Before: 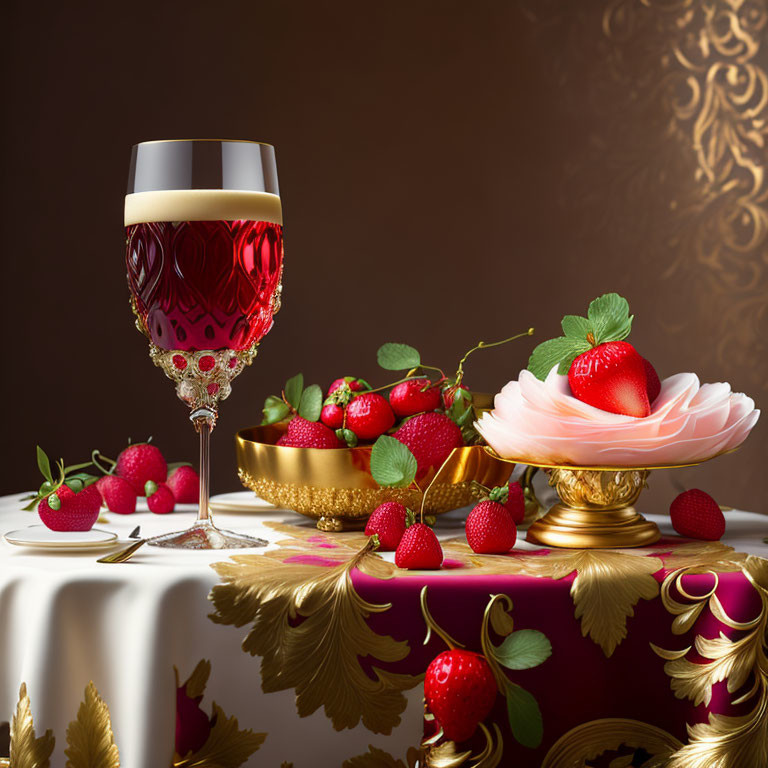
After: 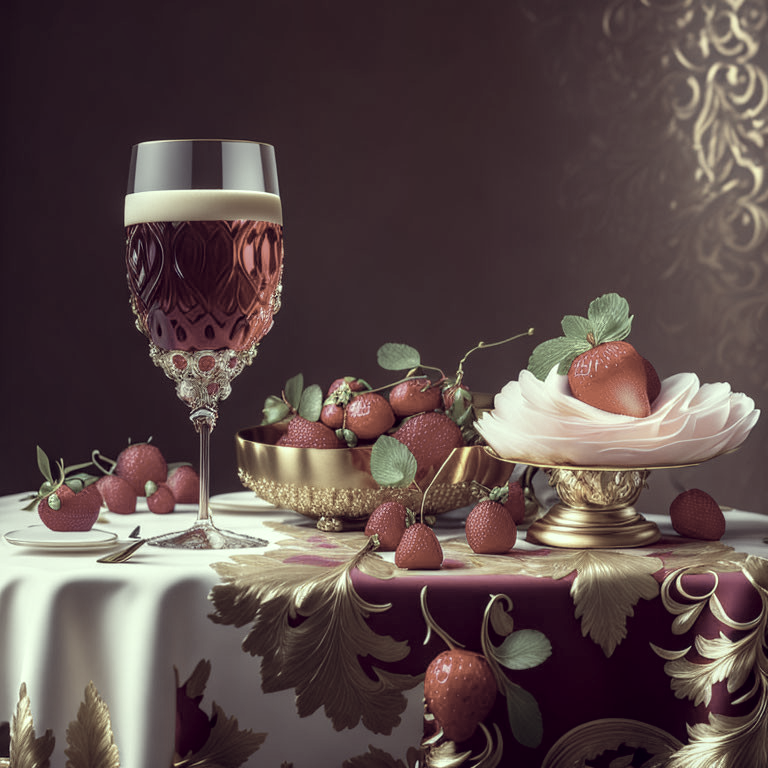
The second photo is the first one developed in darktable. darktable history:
color correction: highlights a* -20.5, highlights b* 20.45, shadows a* 19.89, shadows b* -19.74, saturation 0.373
local contrast: on, module defaults
